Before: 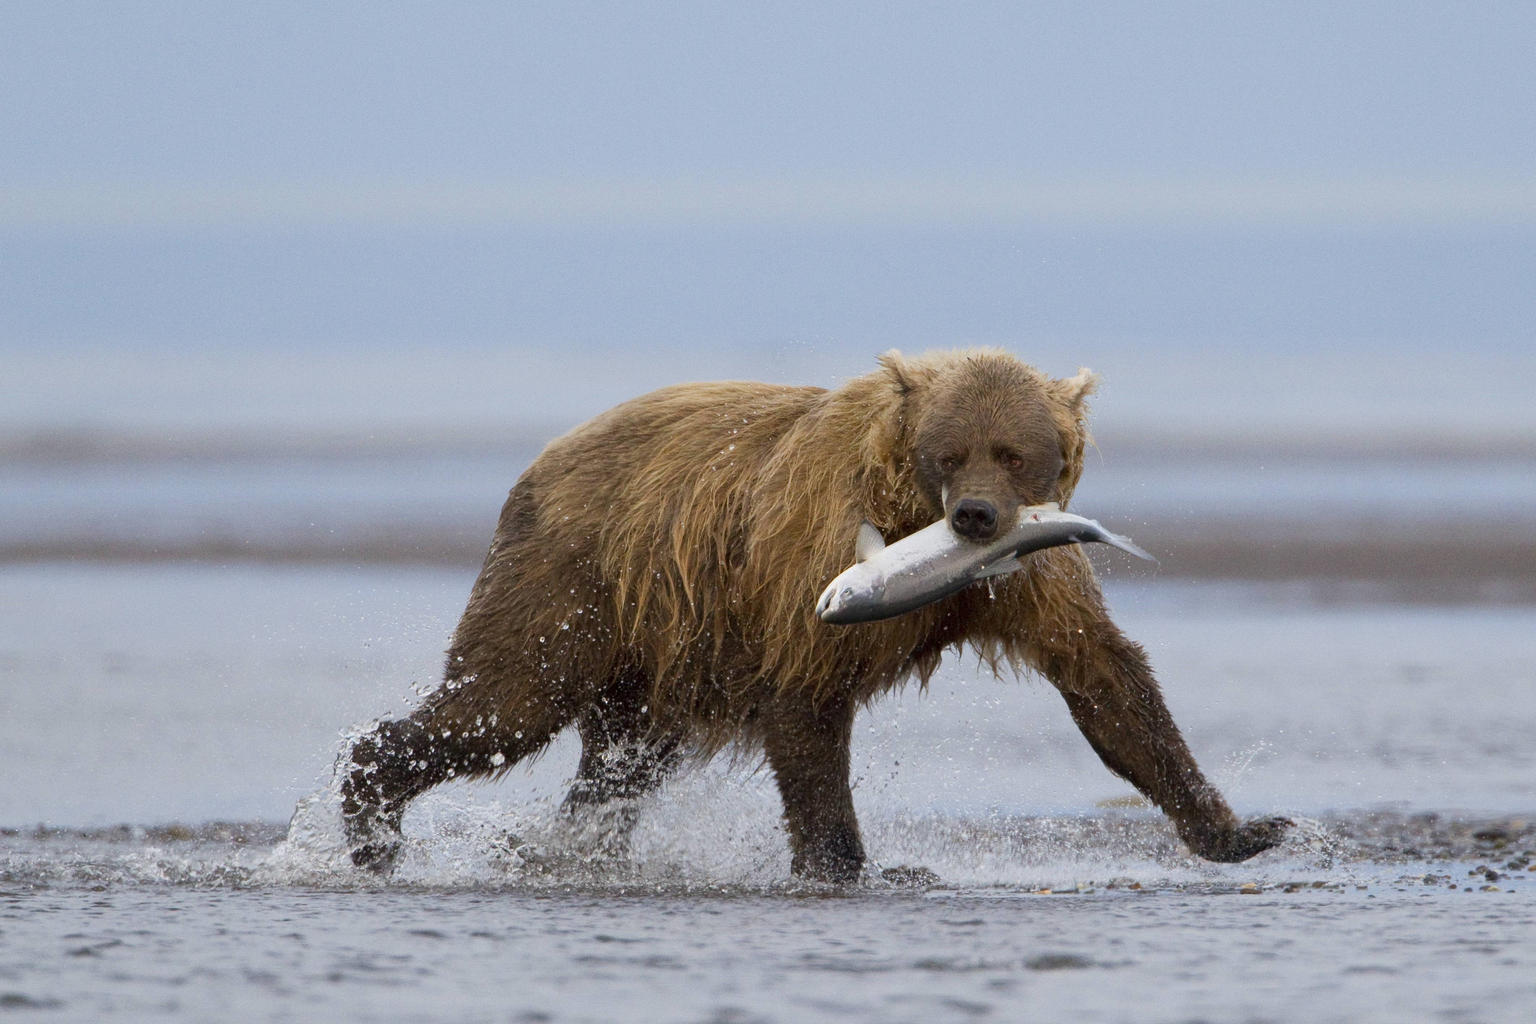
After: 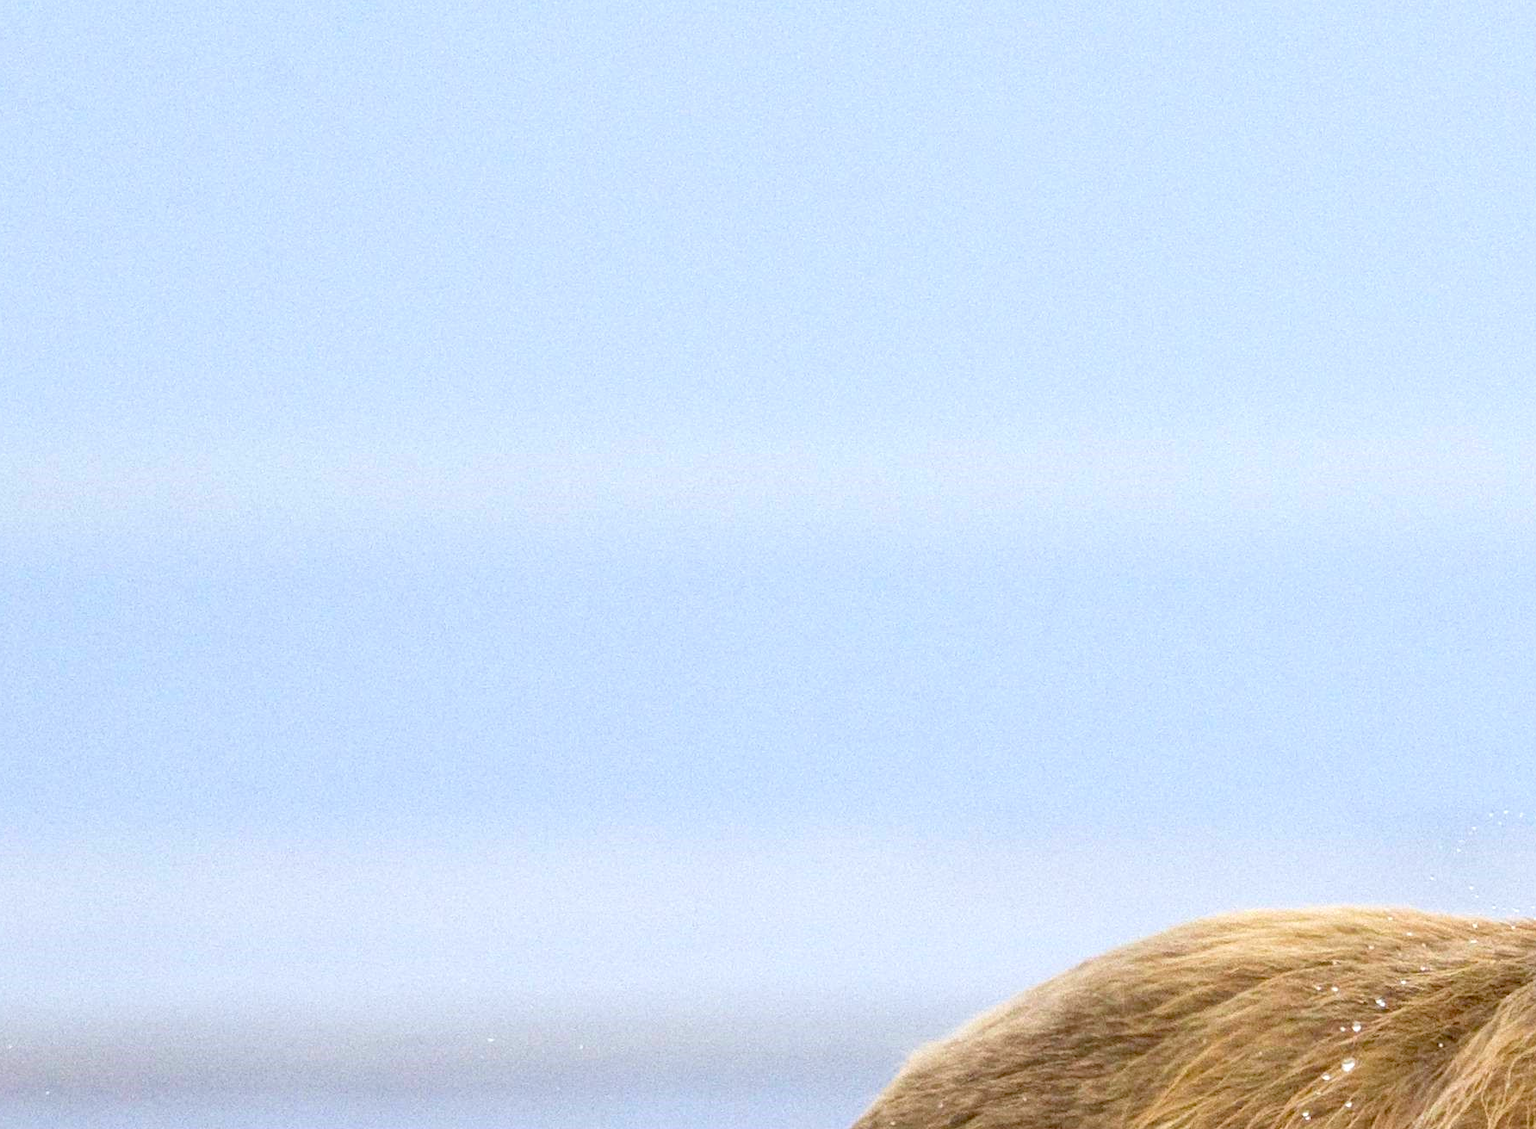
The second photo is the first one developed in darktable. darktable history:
contrast brightness saturation: saturation 0.13
crop and rotate: left 10.817%, top 0.062%, right 47.194%, bottom 53.626%
exposure: black level correction 0.012, exposure 0.7 EV, compensate exposure bias true, compensate highlight preservation false
